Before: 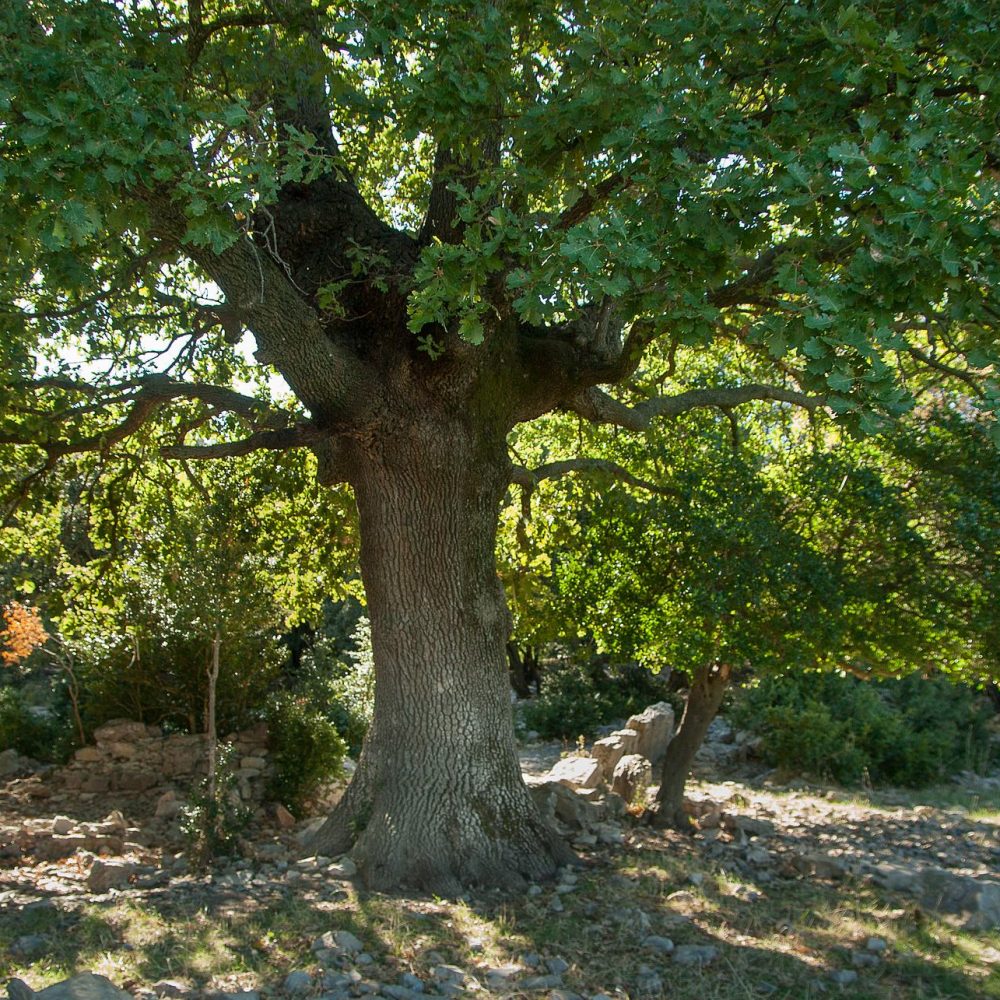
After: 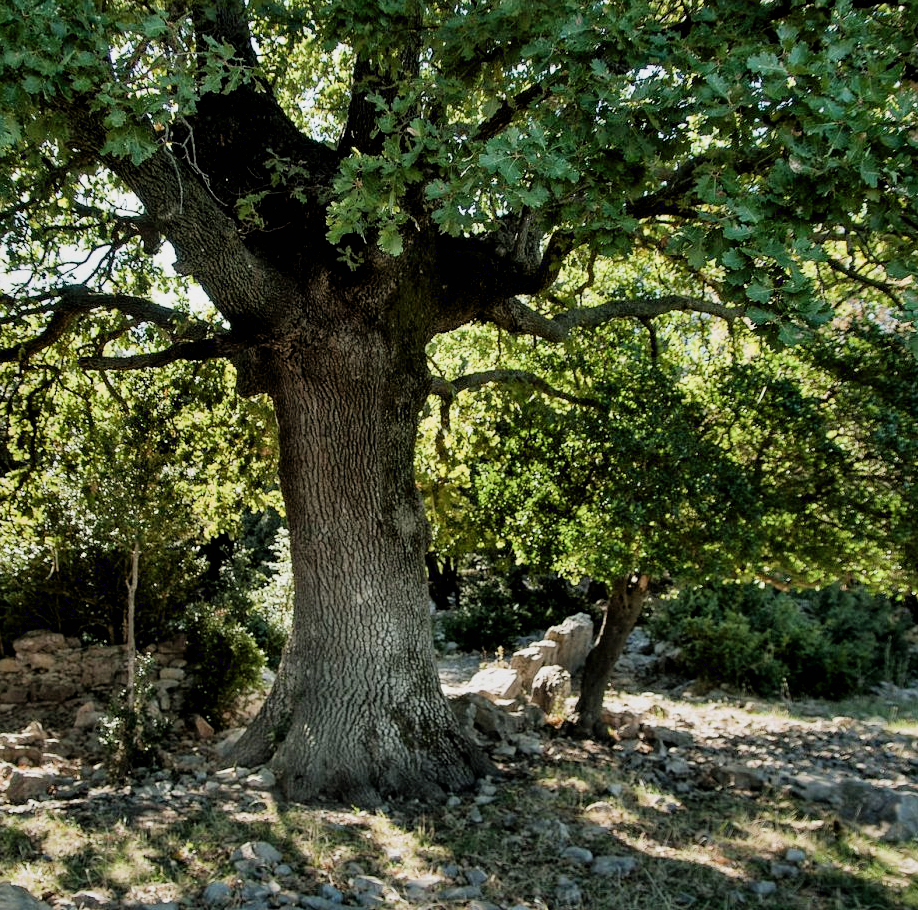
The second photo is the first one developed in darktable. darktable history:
crop and rotate: left 8.187%, top 8.972%
filmic rgb: black relative exposure -7.65 EV, white relative exposure 4.56 EV, hardness 3.61
shadows and highlights: shadows 25.85, highlights -25.64
contrast equalizer: octaves 7, y [[0.609, 0.611, 0.615, 0.613, 0.607, 0.603], [0.504, 0.498, 0.496, 0.499, 0.506, 0.516], [0 ×6], [0 ×6], [0 ×6]]
